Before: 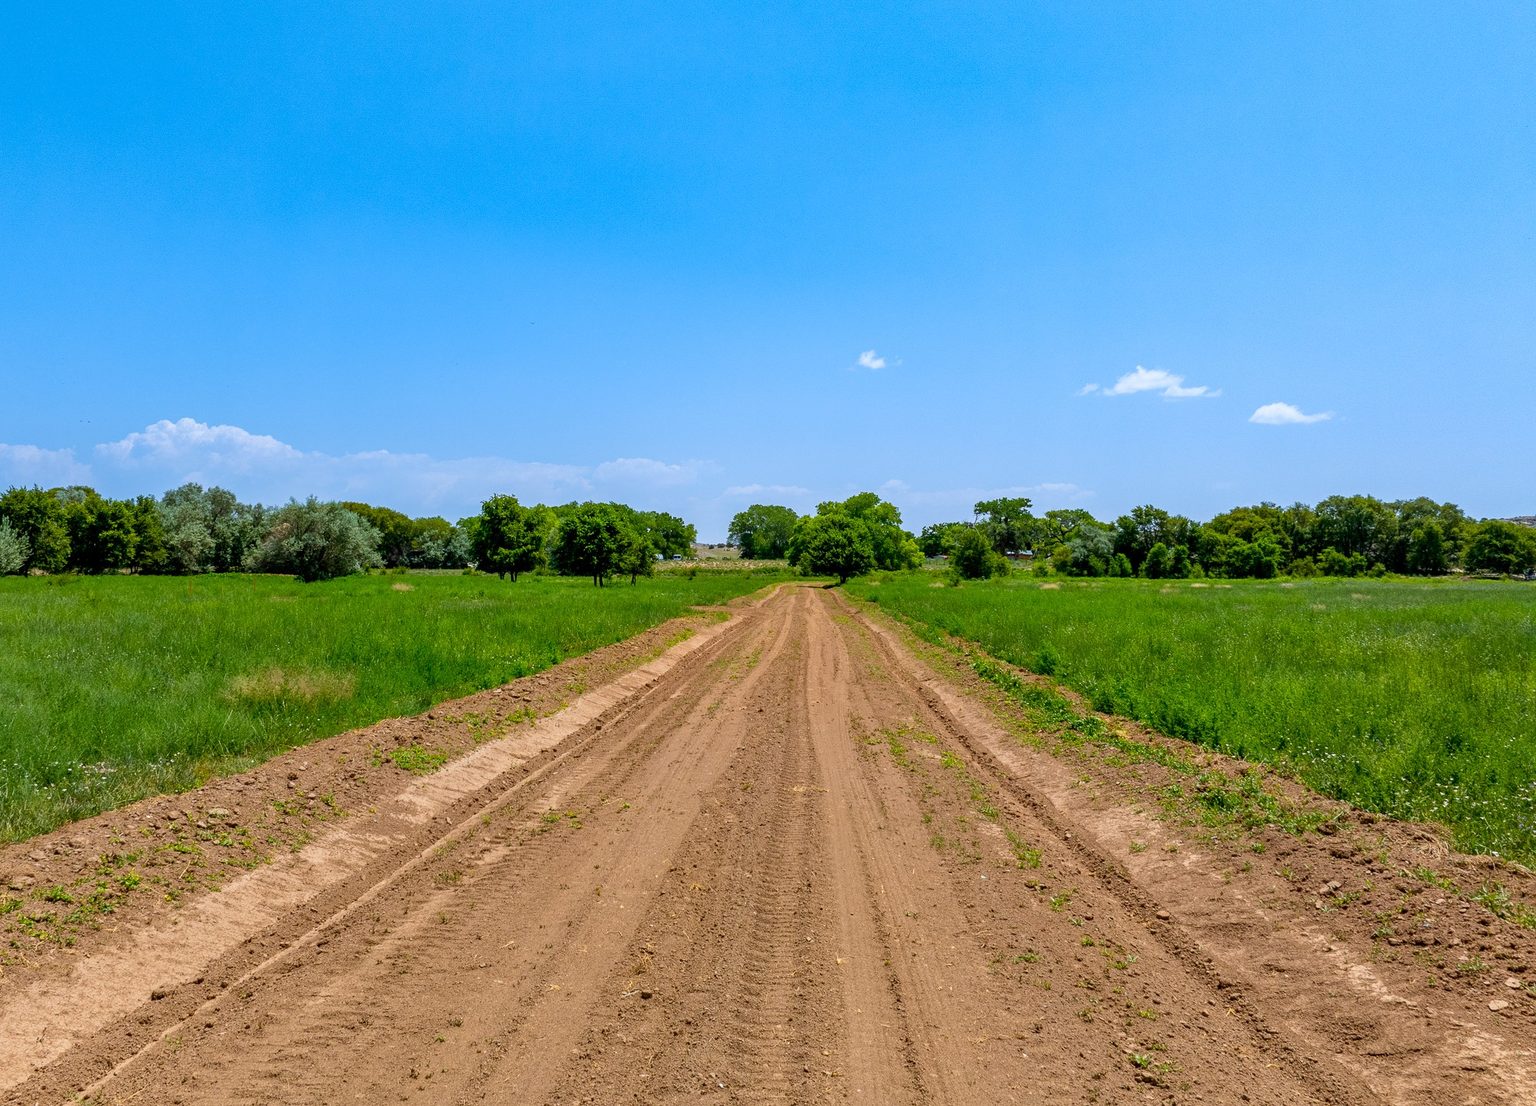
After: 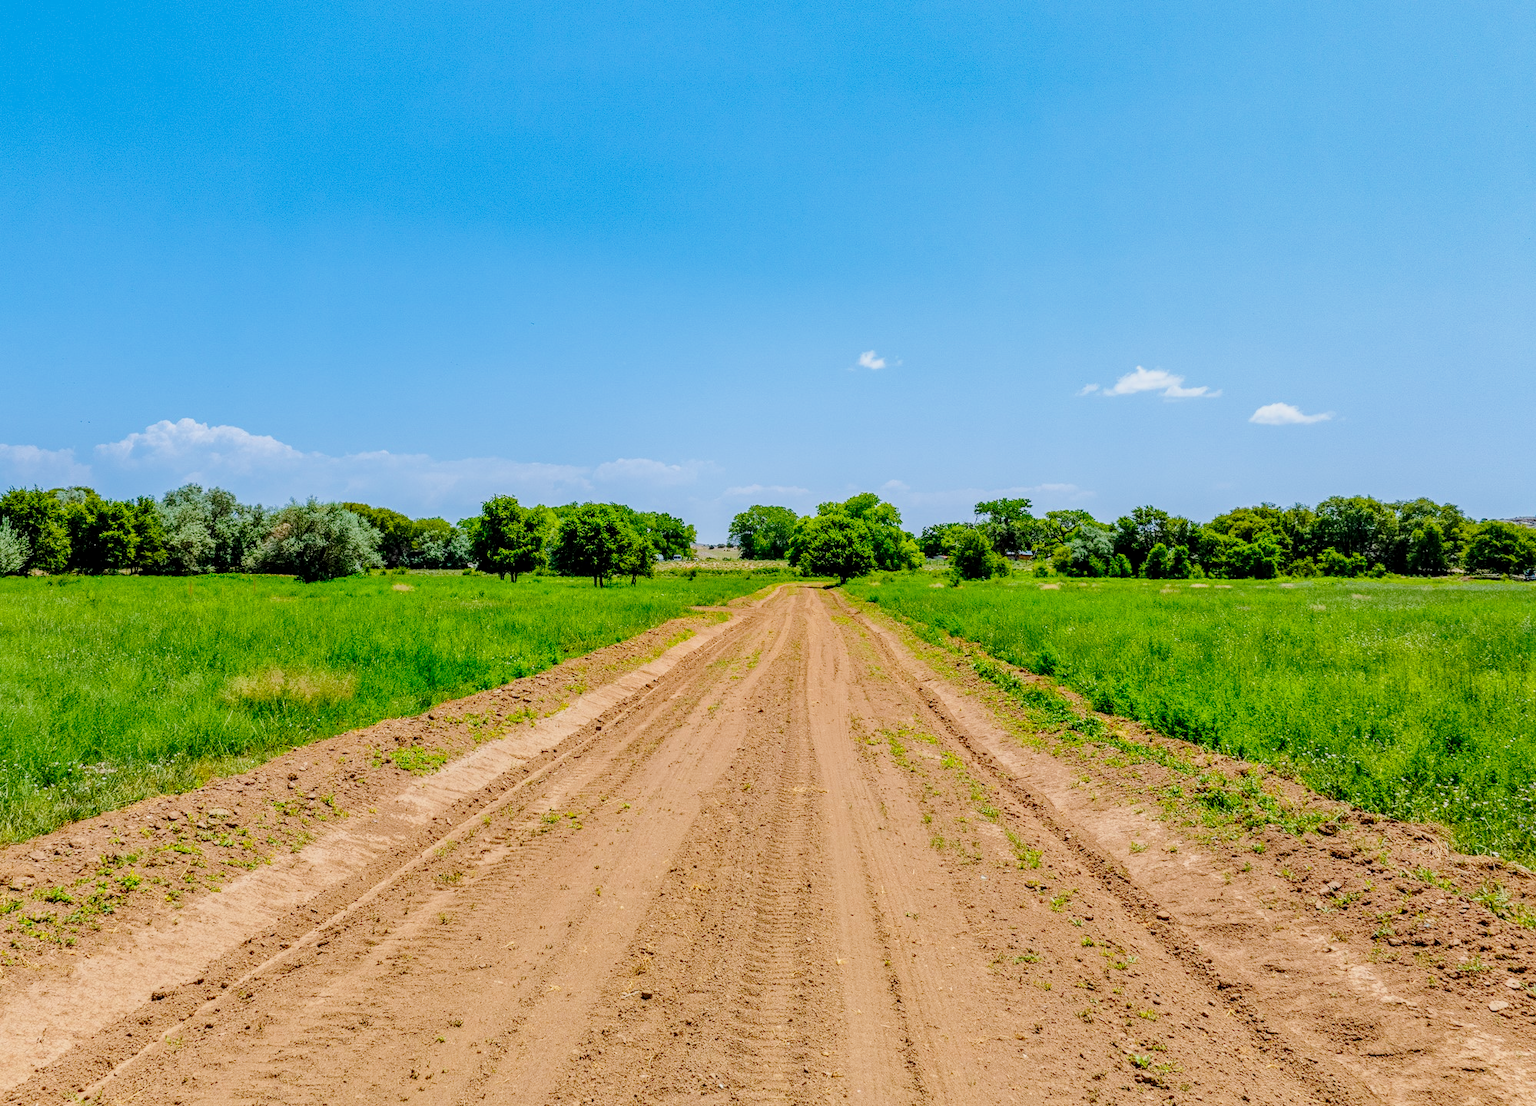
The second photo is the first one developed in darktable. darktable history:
local contrast: highlights 53%, shadows 53%, detail 130%, midtone range 0.454
base curve: curves: ch0 [(0, 0) (0.028, 0.03) (0.121, 0.232) (0.46, 0.748) (0.859, 0.968) (1, 1)], preserve colors none
tone equalizer: -8 EV -0.04 EV, -7 EV 0.035 EV, -6 EV -0.007 EV, -5 EV 0.009 EV, -4 EV -0.035 EV, -3 EV -0.23 EV, -2 EV -0.689 EV, -1 EV -0.968 EV, +0 EV -0.991 EV, edges refinement/feathering 500, mask exposure compensation -1.57 EV, preserve details no
